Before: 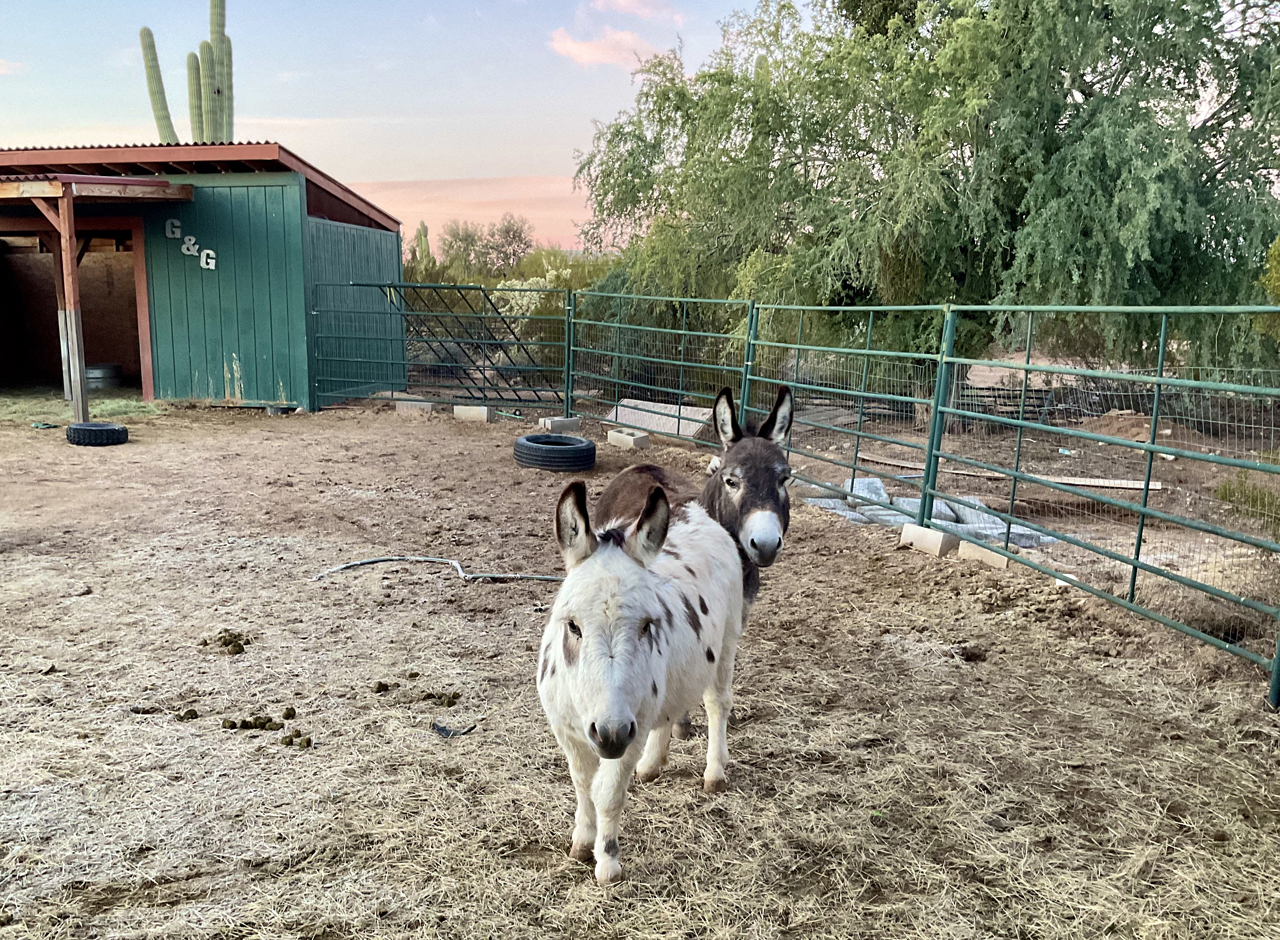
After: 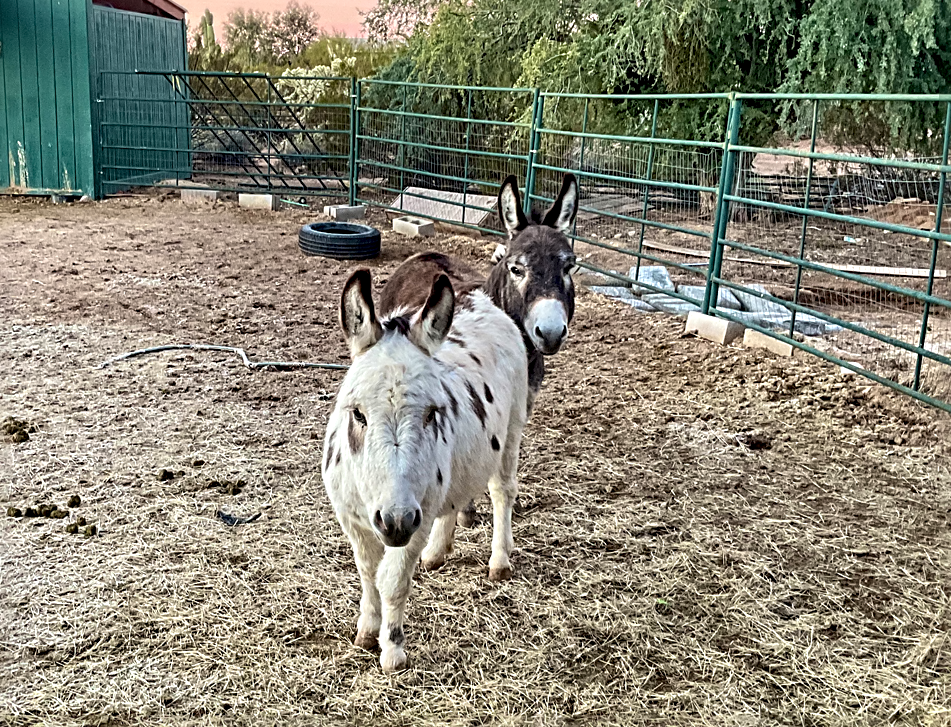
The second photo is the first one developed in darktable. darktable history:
crop: left 16.86%, top 22.606%, right 8.788%
local contrast: on, module defaults
contrast equalizer: y [[0.5, 0.542, 0.583, 0.625, 0.667, 0.708], [0.5 ×6], [0.5 ×6], [0, 0.033, 0.067, 0.1, 0.133, 0.167], [0, 0.05, 0.1, 0.15, 0.2, 0.25]], mix 0.156
sharpen: radius 4.831
